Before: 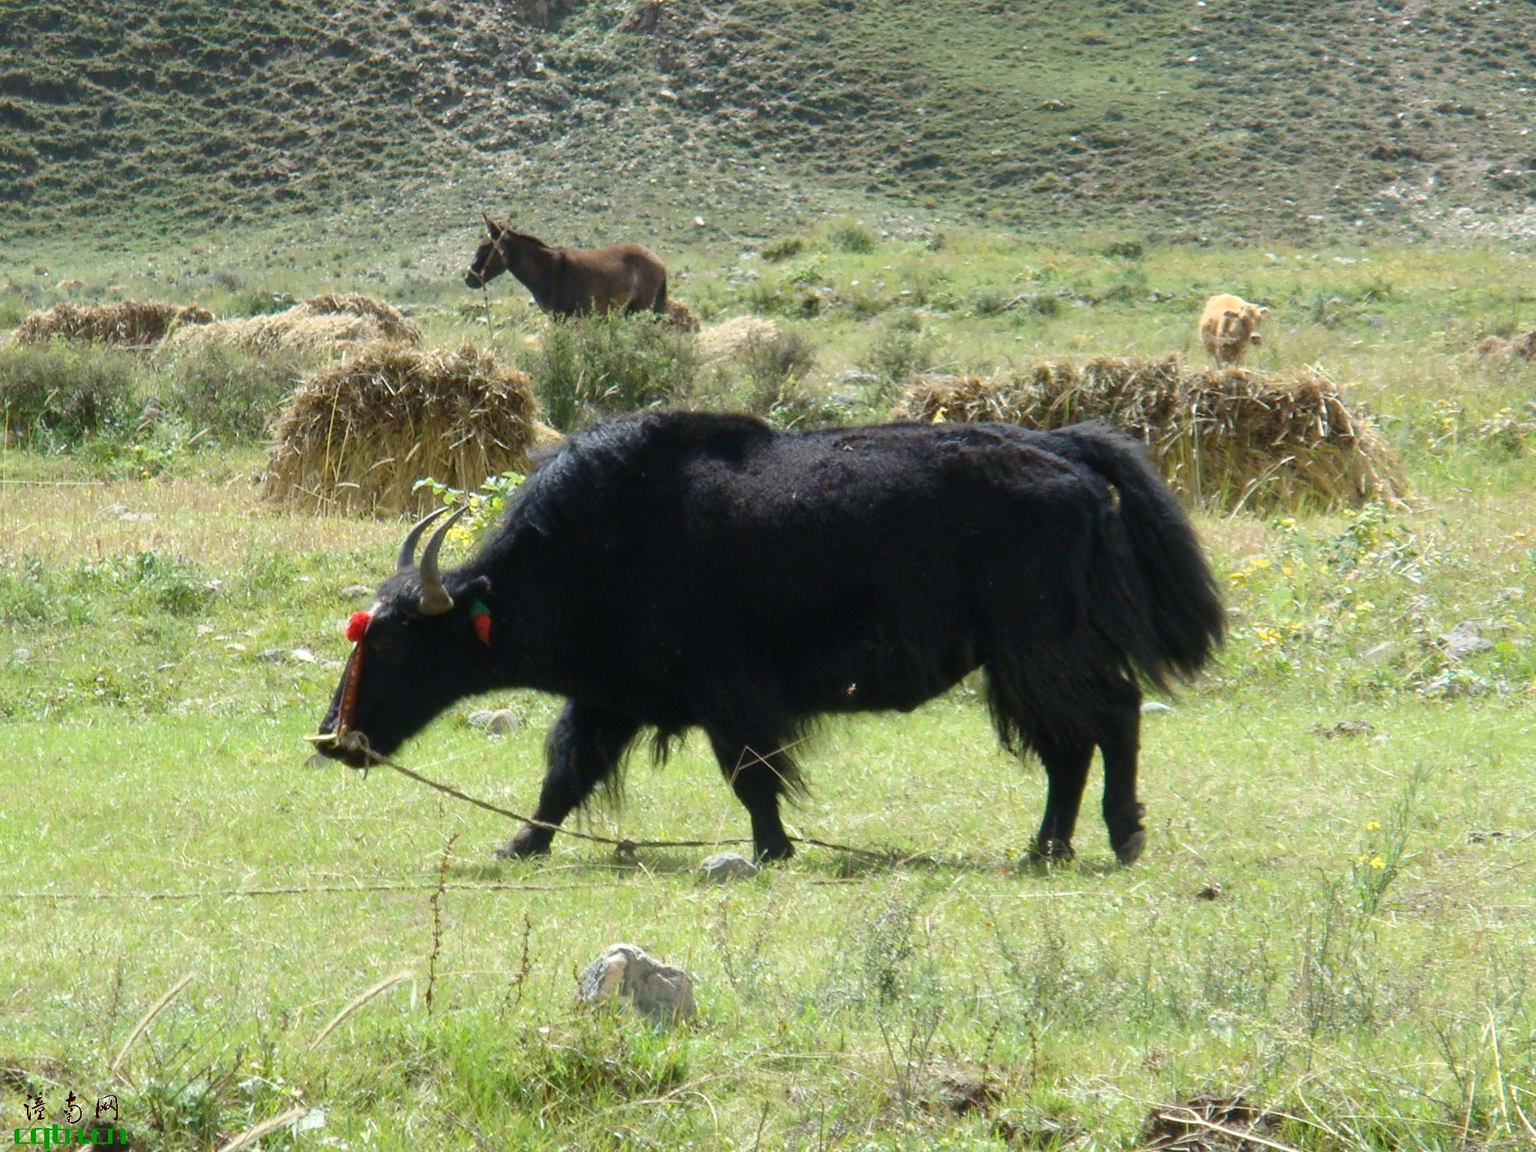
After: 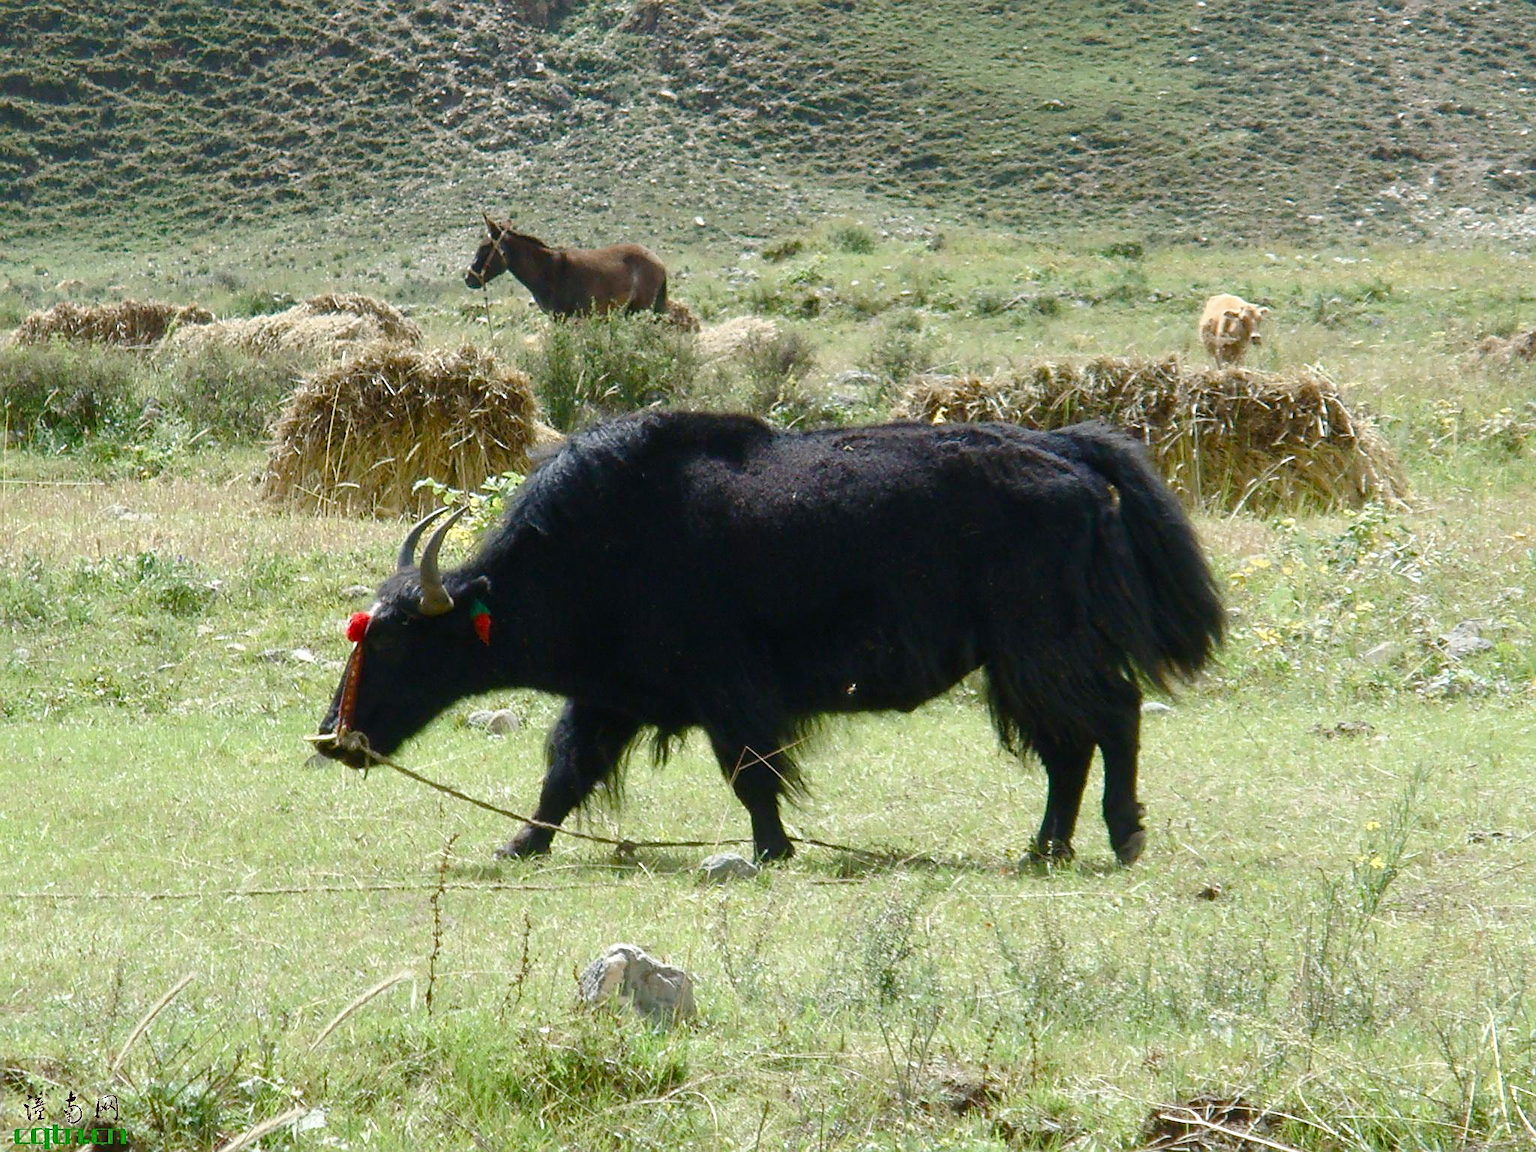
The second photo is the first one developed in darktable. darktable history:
color balance rgb: perceptual saturation grading › global saturation 20%, perceptual saturation grading › highlights -50%, perceptual saturation grading › shadows 30%
sharpen: on, module defaults
